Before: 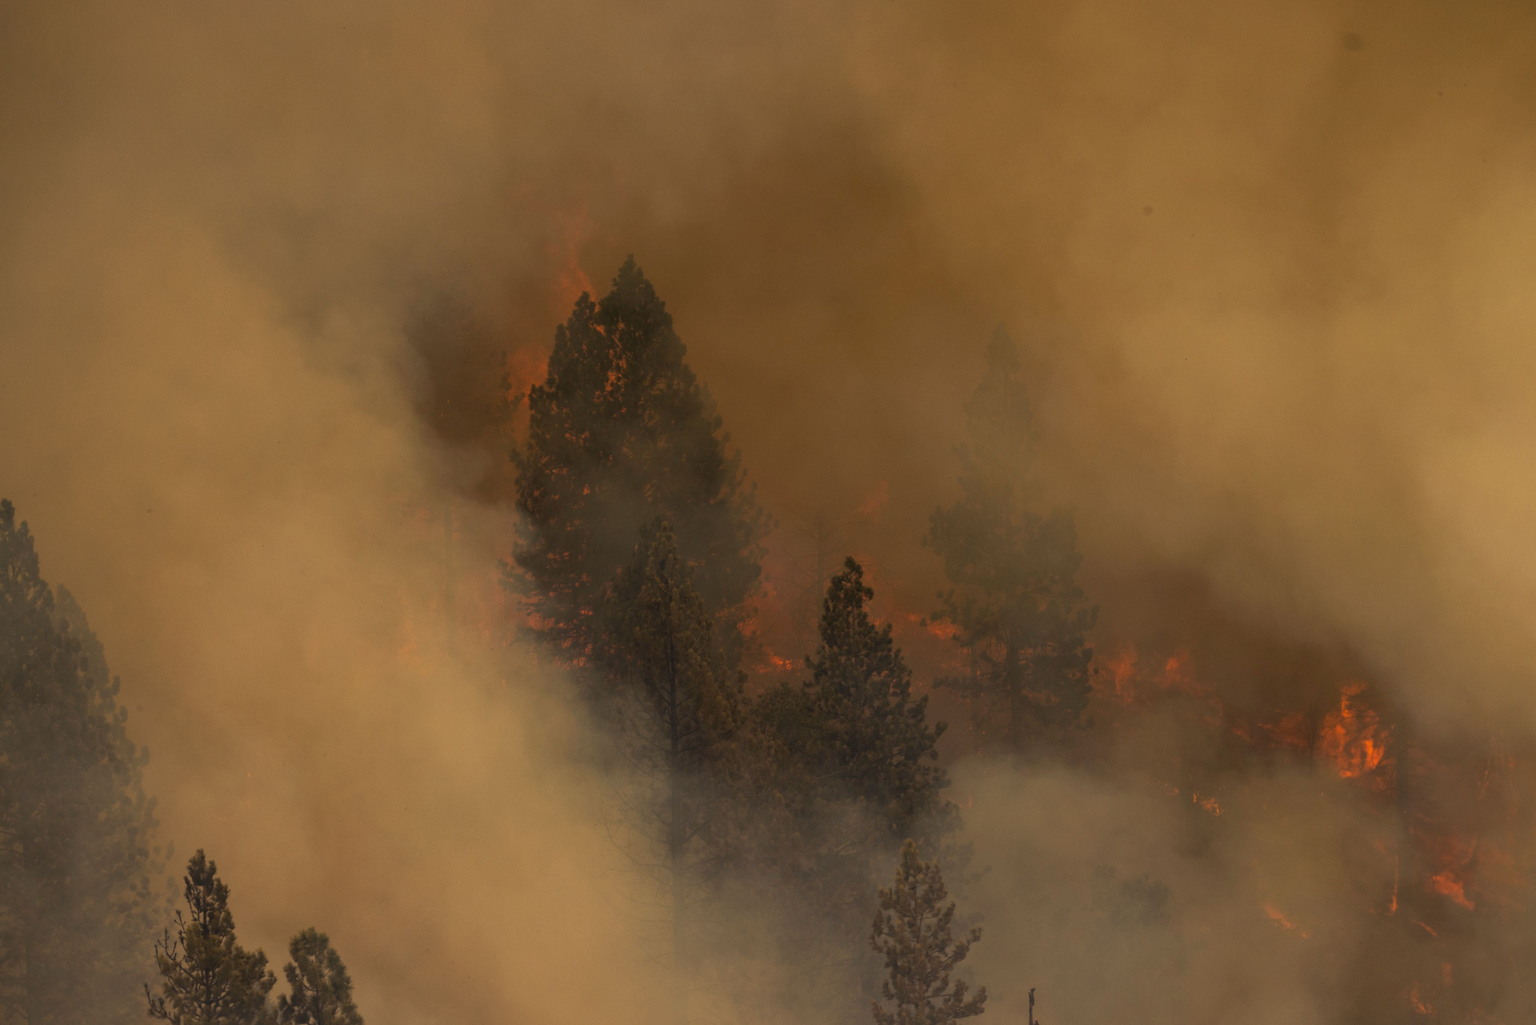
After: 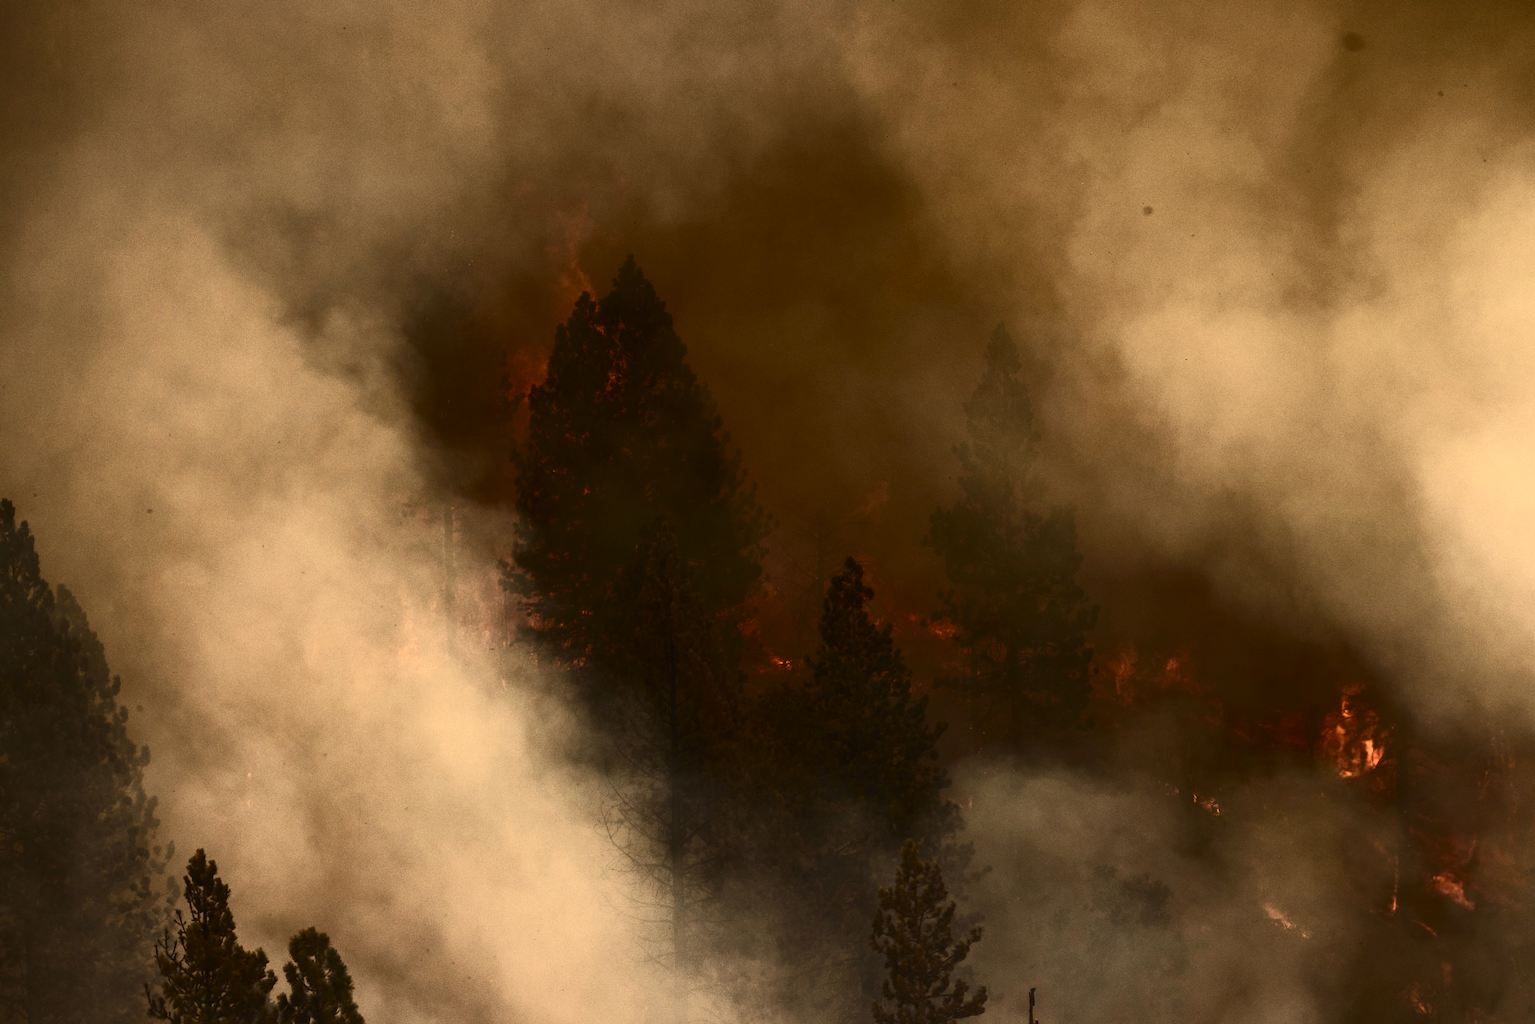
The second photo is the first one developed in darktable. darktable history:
contrast brightness saturation: contrast 0.947, brightness 0.193
